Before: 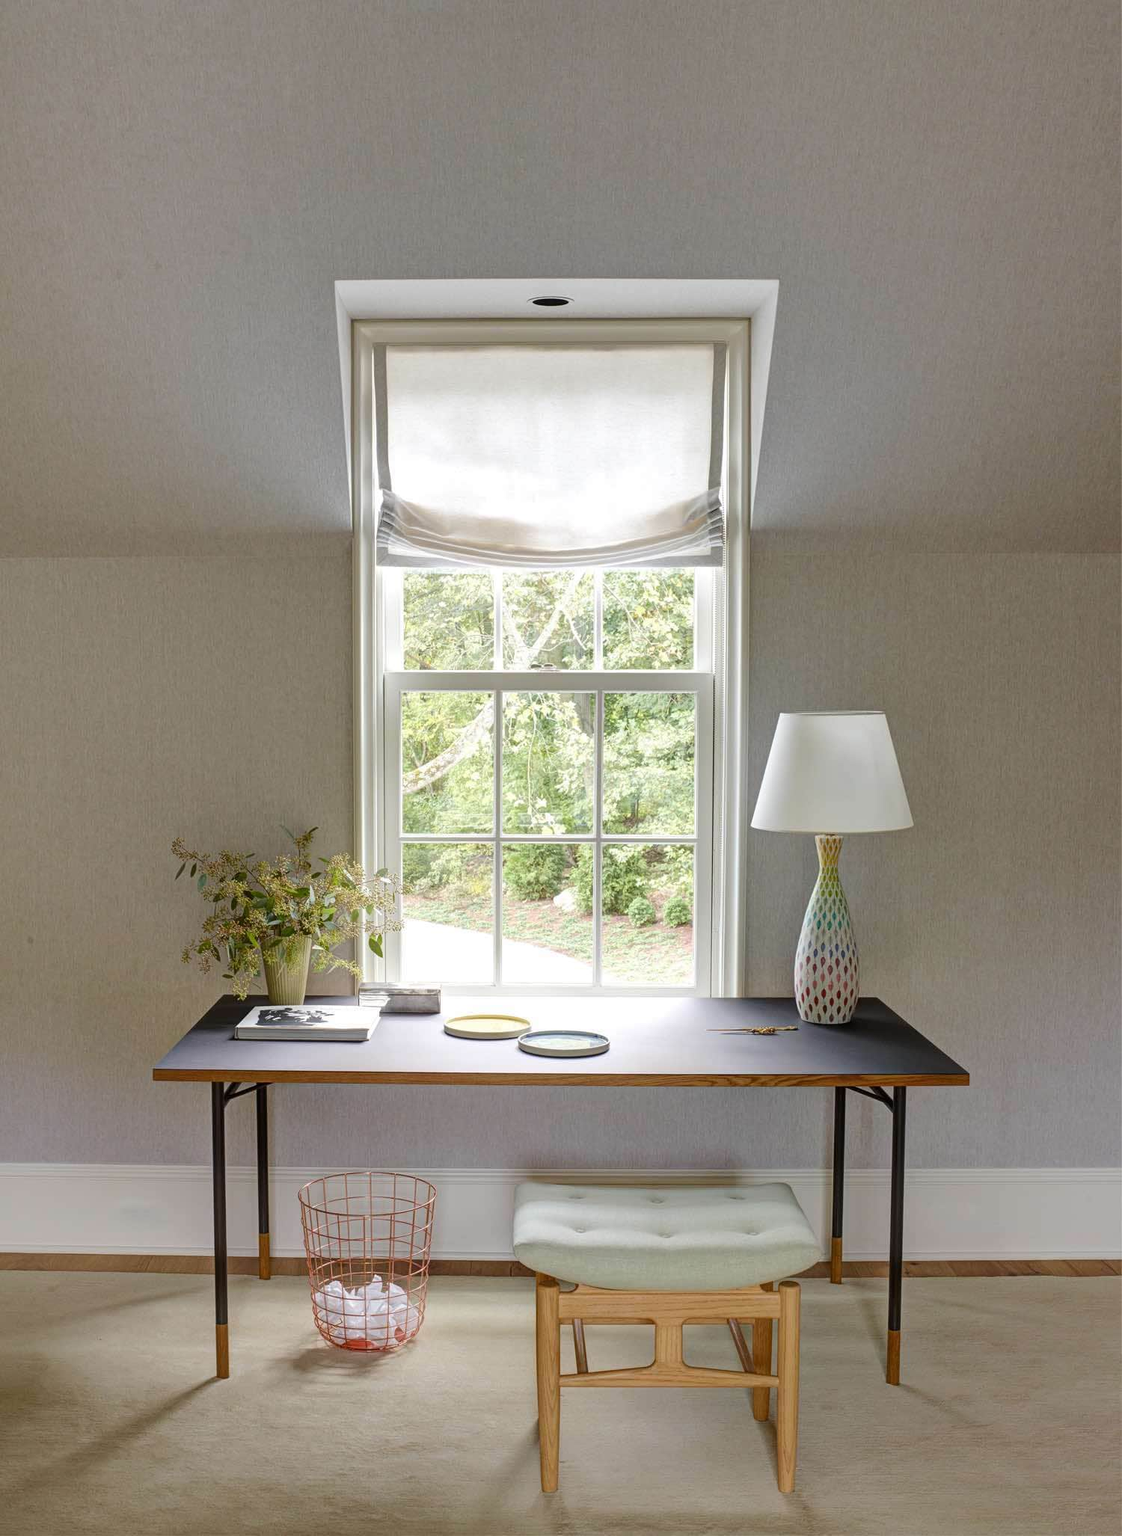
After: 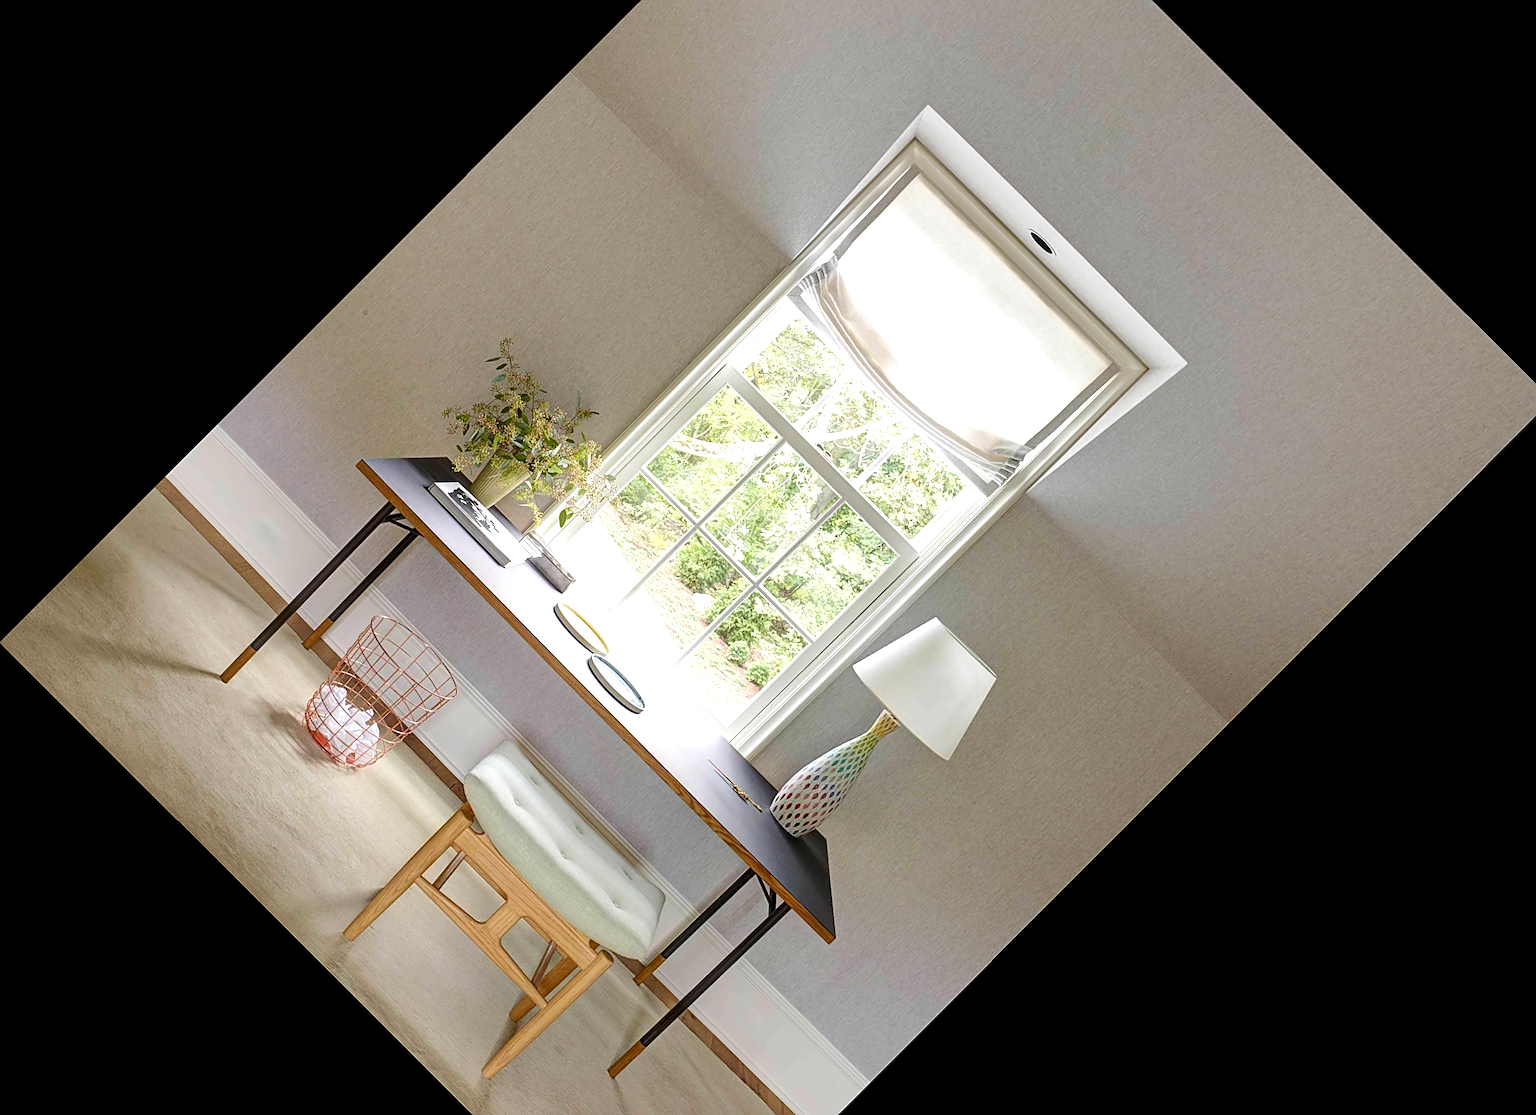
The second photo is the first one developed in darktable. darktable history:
crop and rotate: angle -44.96°, top 16.456%, right 0.961%, bottom 11.621%
exposure: black level correction 0.001, exposure 0.499 EV, compensate highlight preservation false
sharpen: on, module defaults
